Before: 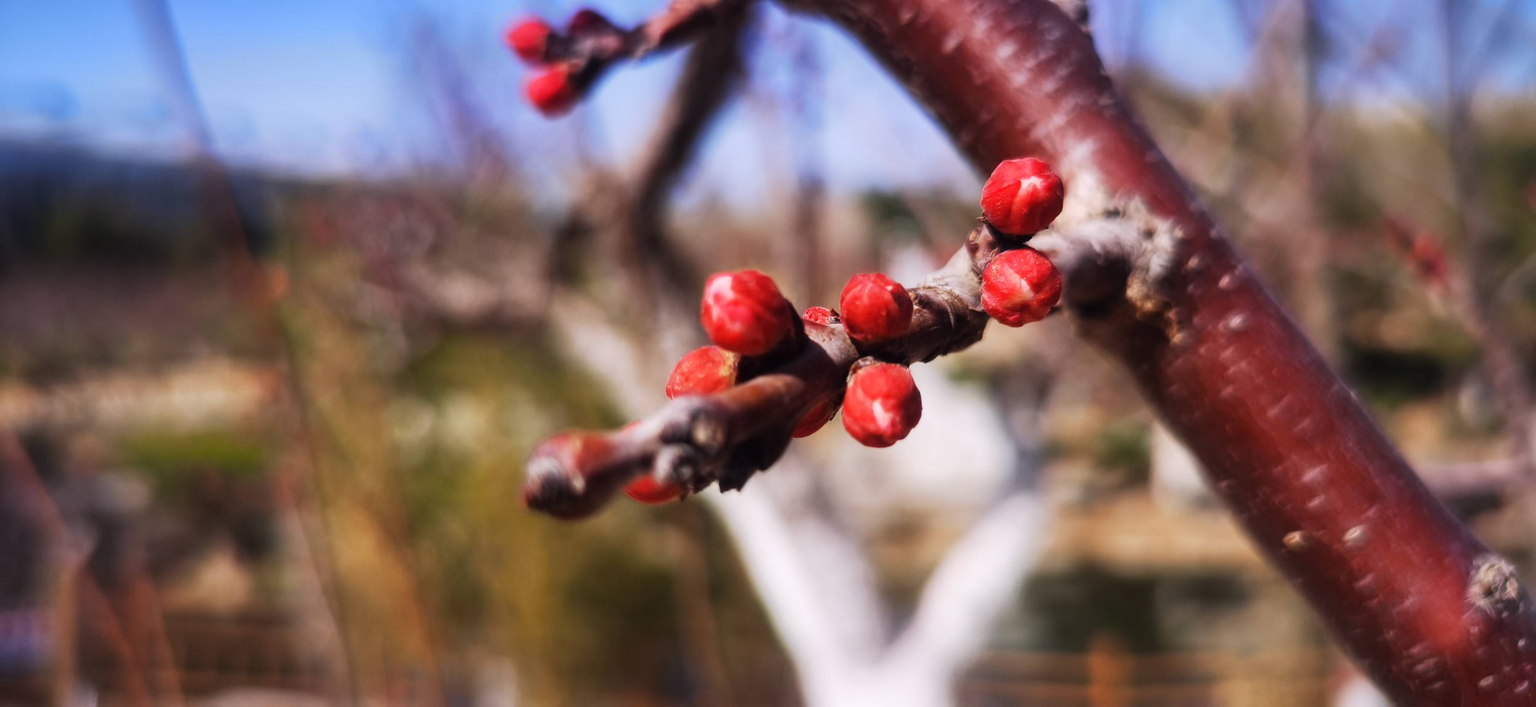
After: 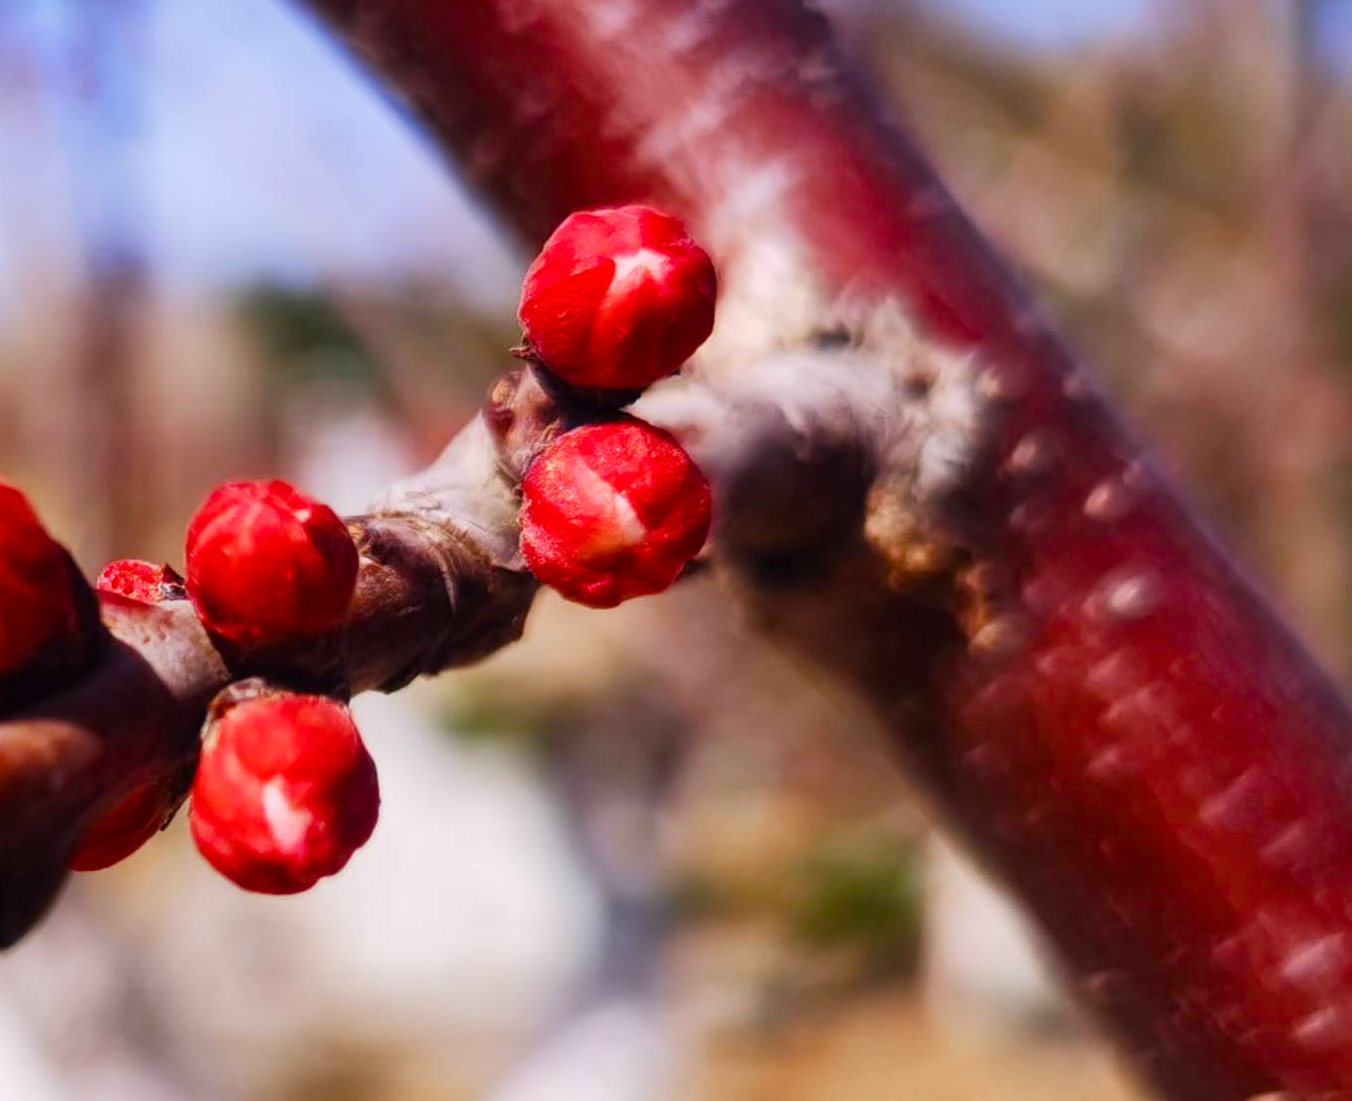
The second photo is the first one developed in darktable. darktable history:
color balance rgb: perceptual saturation grading › global saturation 21.081%, perceptual saturation grading › highlights -19.739%, perceptual saturation grading › shadows 29.329%, global vibrance 19.744%
crop and rotate: left 49.633%, top 10.101%, right 13.279%, bottom 24.315%
